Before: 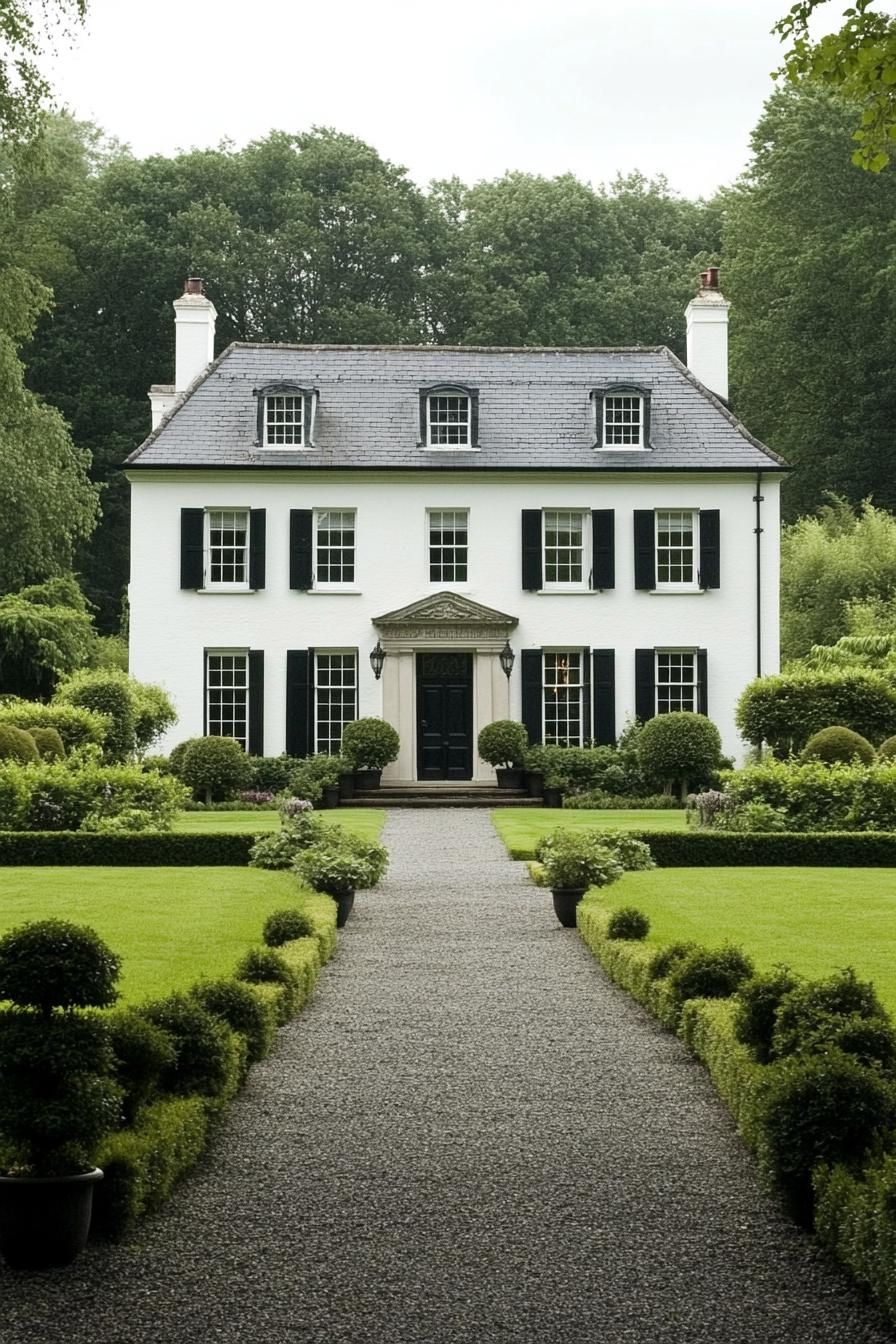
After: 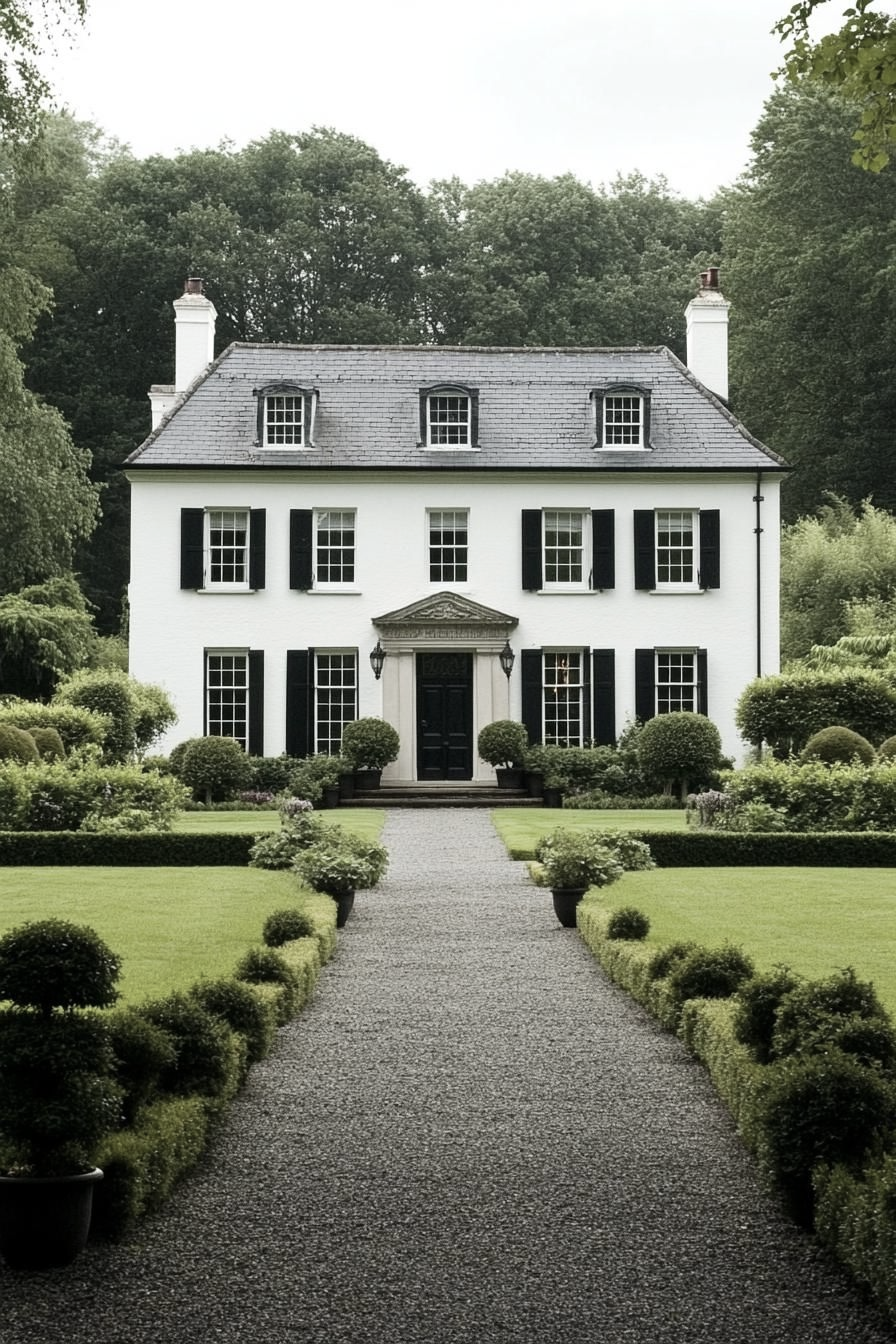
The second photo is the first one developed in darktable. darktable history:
contrast brightness saturation: contrast 0.096, saturation -0.375
